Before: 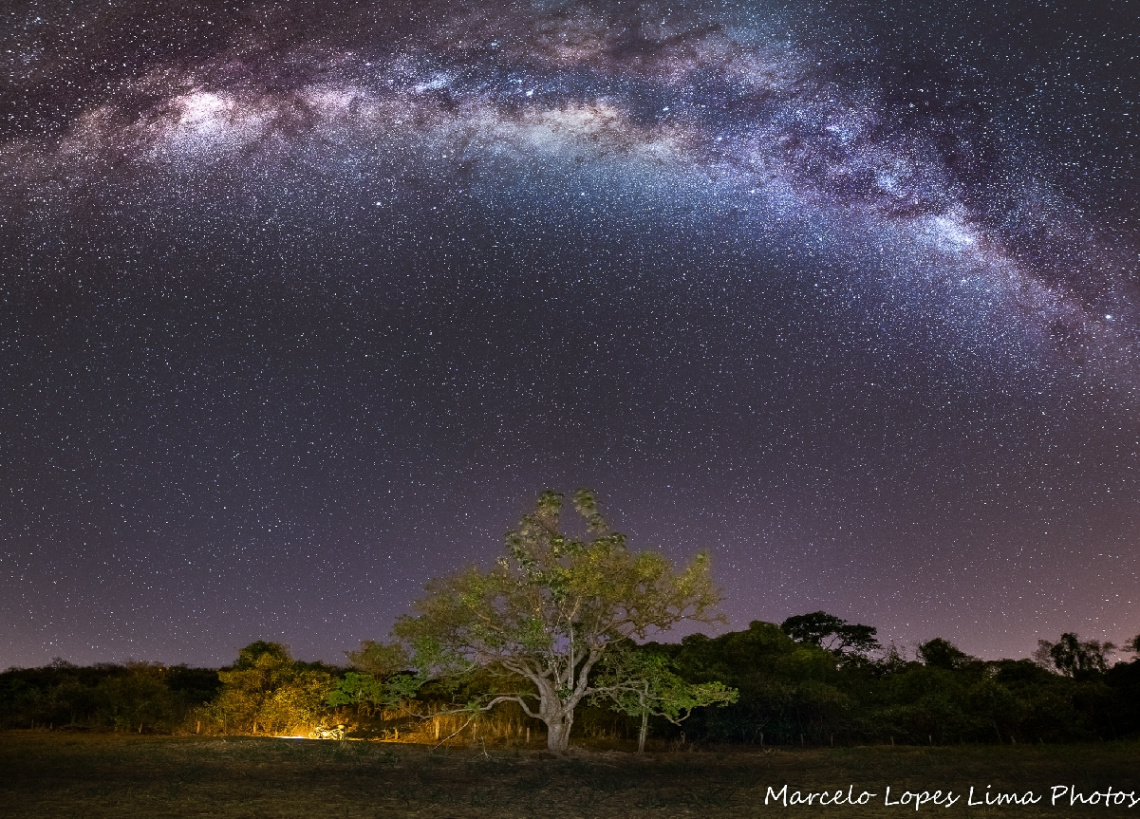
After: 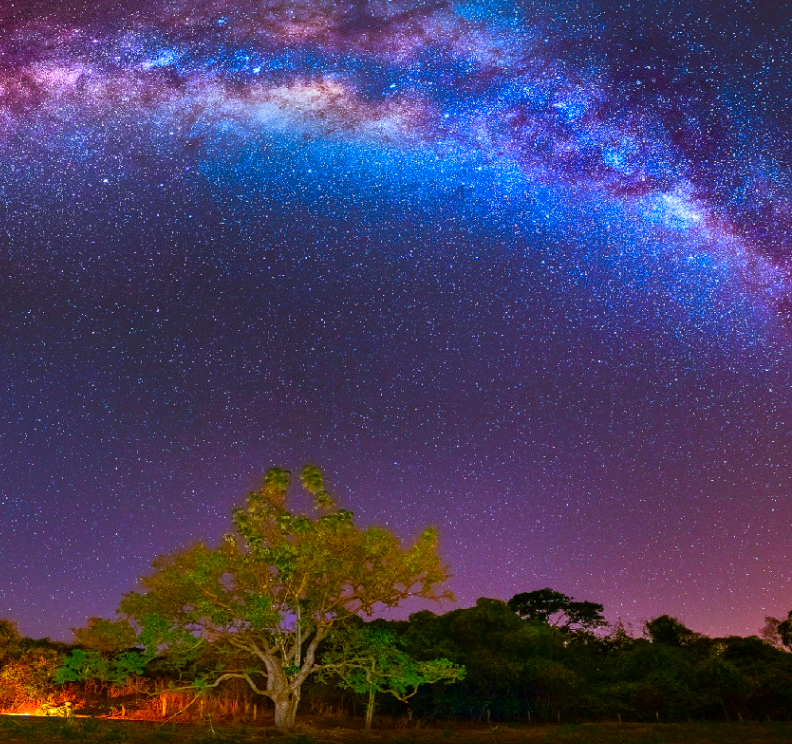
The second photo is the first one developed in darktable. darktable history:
crop and rotate: left 24.034%, top 2.838%, right 6.406%, bottom 6.299%
color correction: saturation 3
white balance: emerald 1
